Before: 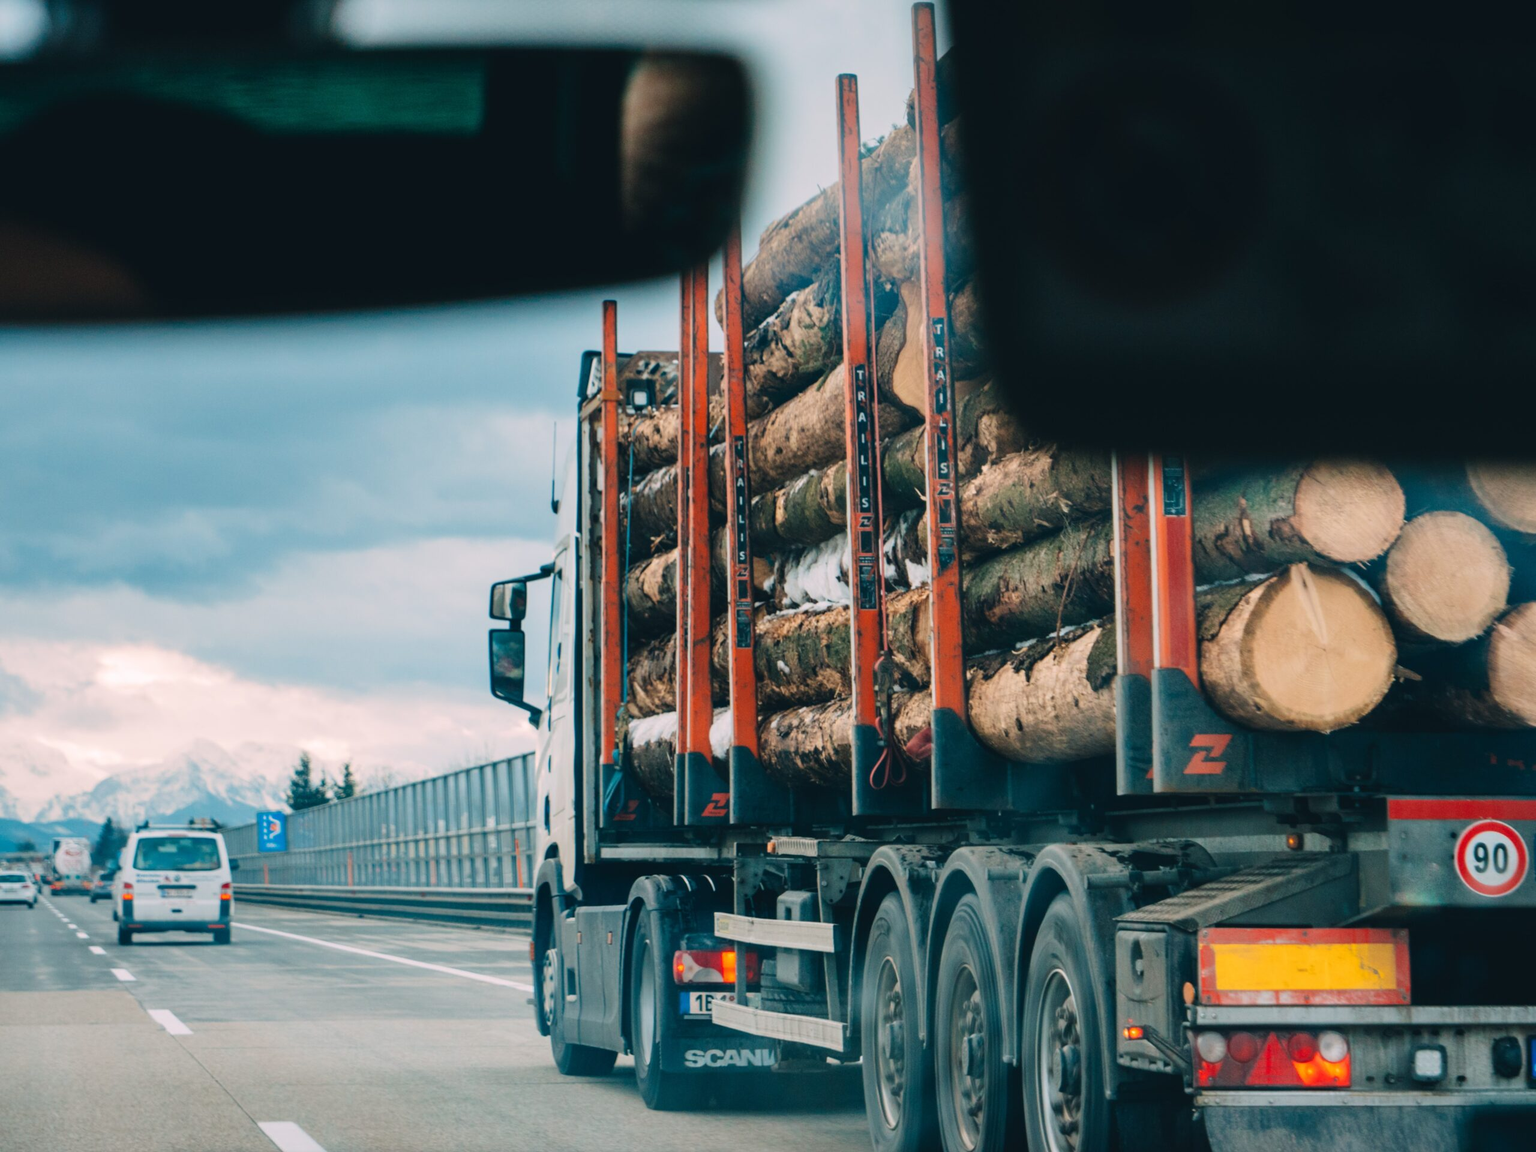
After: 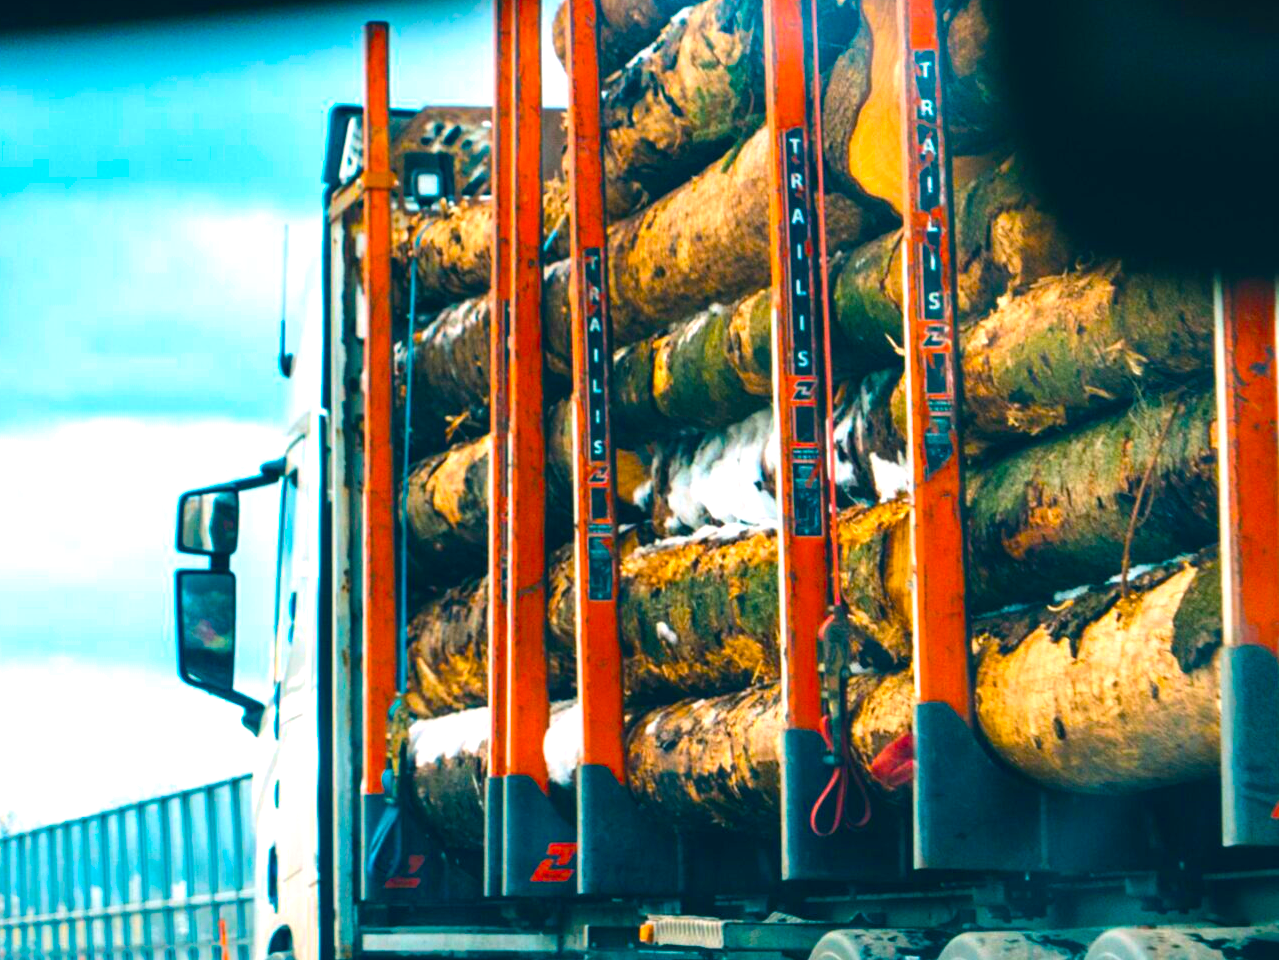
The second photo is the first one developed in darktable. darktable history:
color balance rgb: linear chroma grading › global chroma 42%, perceptual saturation grading › global saturation 42%, perceptual brilliance grading › global brilliance 25%, global vibrance 33%
crop: left 25%, top 25%, right 25%, bottom 25%
